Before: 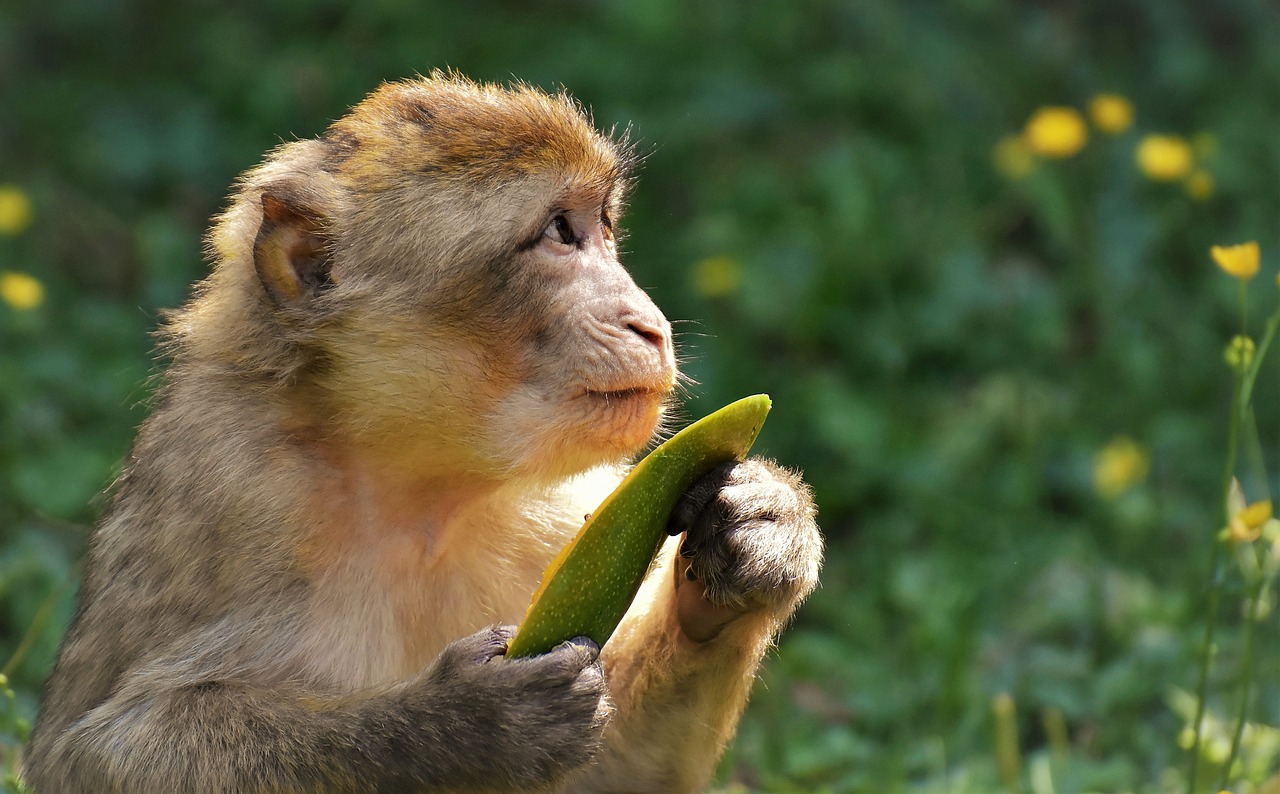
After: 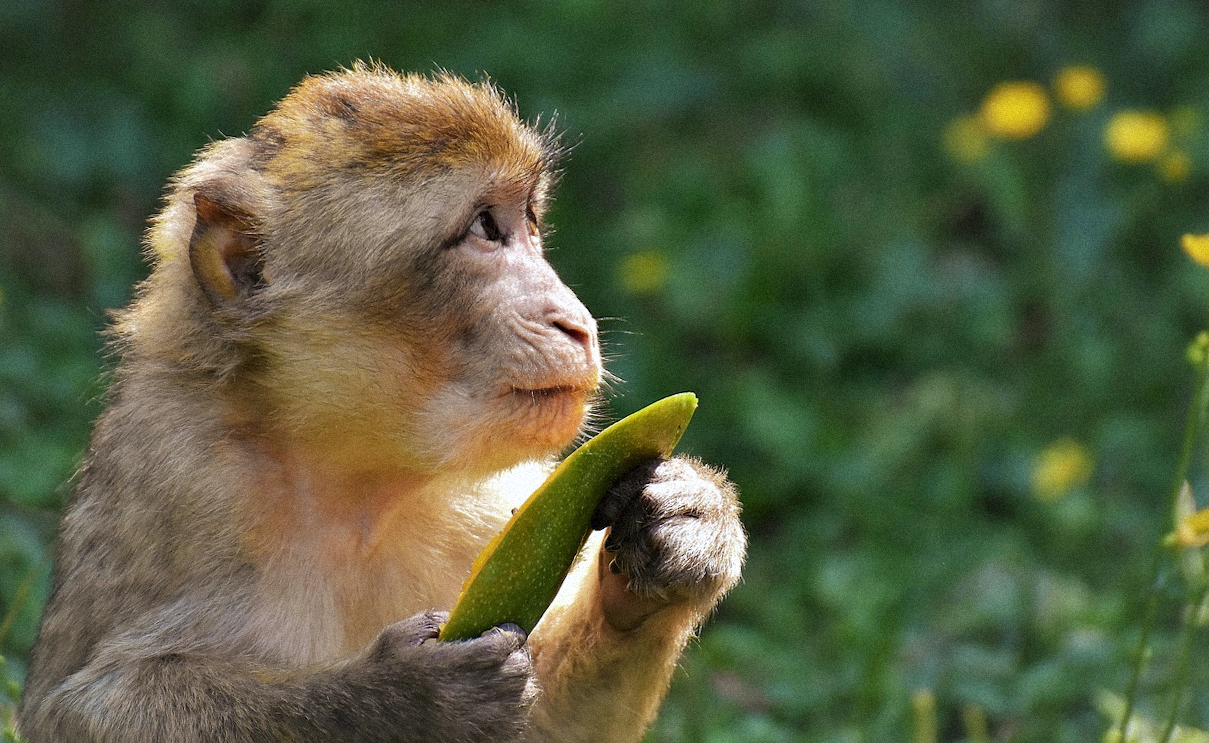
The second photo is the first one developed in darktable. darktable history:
grain: mid-tones bias 0%
white balance: red 0.984, blue 1.059
rotate and perspective: rotation 0.062°, lens shift (vertical) 0.115, lens shift (horizontal) -0.133, crop left 0.047, crop right 0.94, crop top 0.061, crop bottom 0.94
